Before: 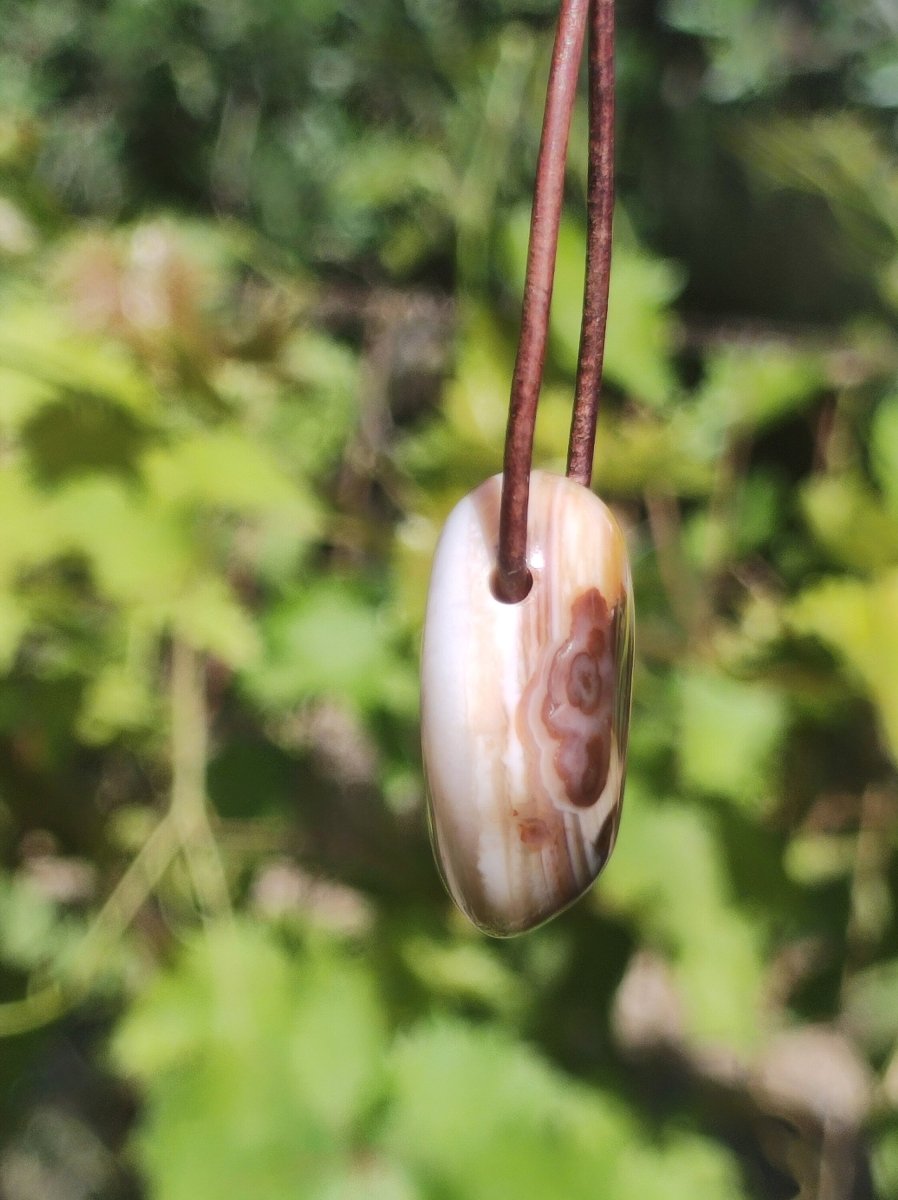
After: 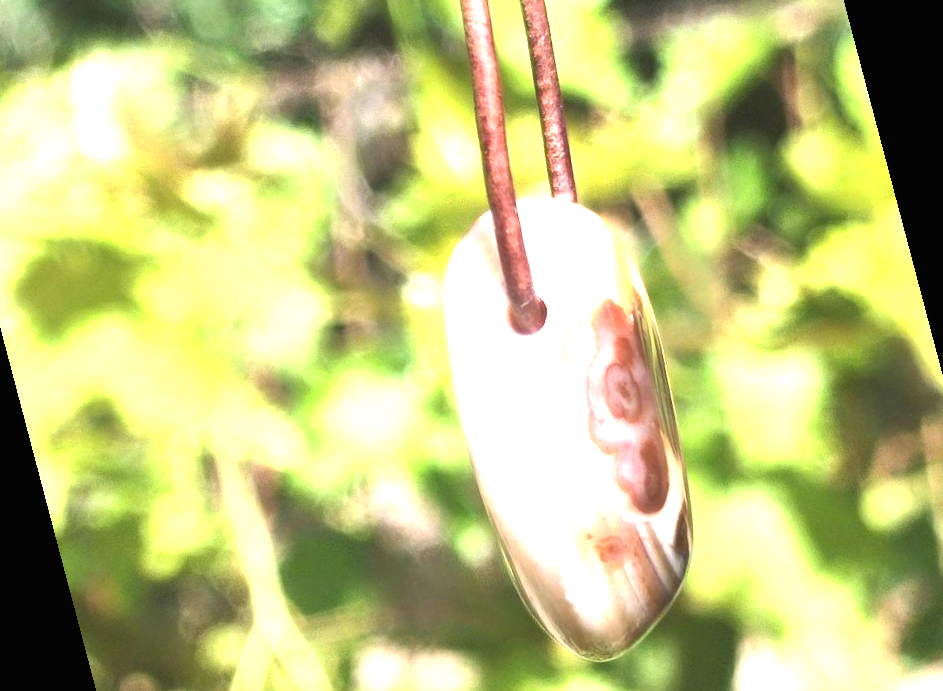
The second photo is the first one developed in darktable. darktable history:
exposure: black level correction 0, exposure 1.9 EV, compensate highlight preservation false
rotate and perspective: rotation -14.8°, crop left 0.1, crop right 0.903, crop top 0.25, crop bottom 0.748
